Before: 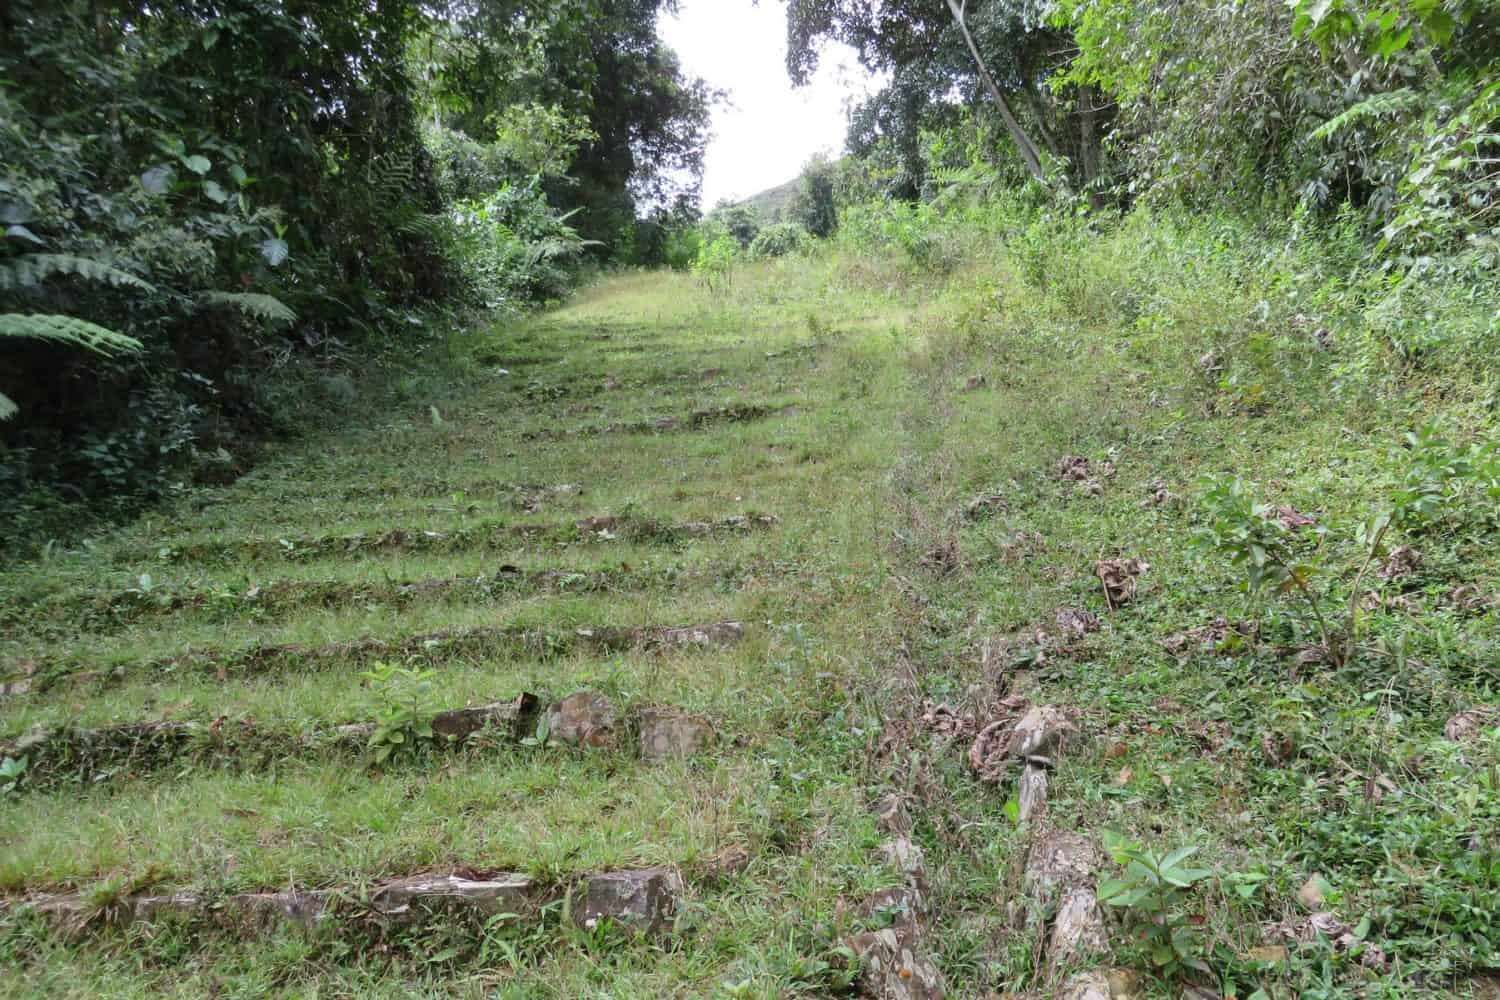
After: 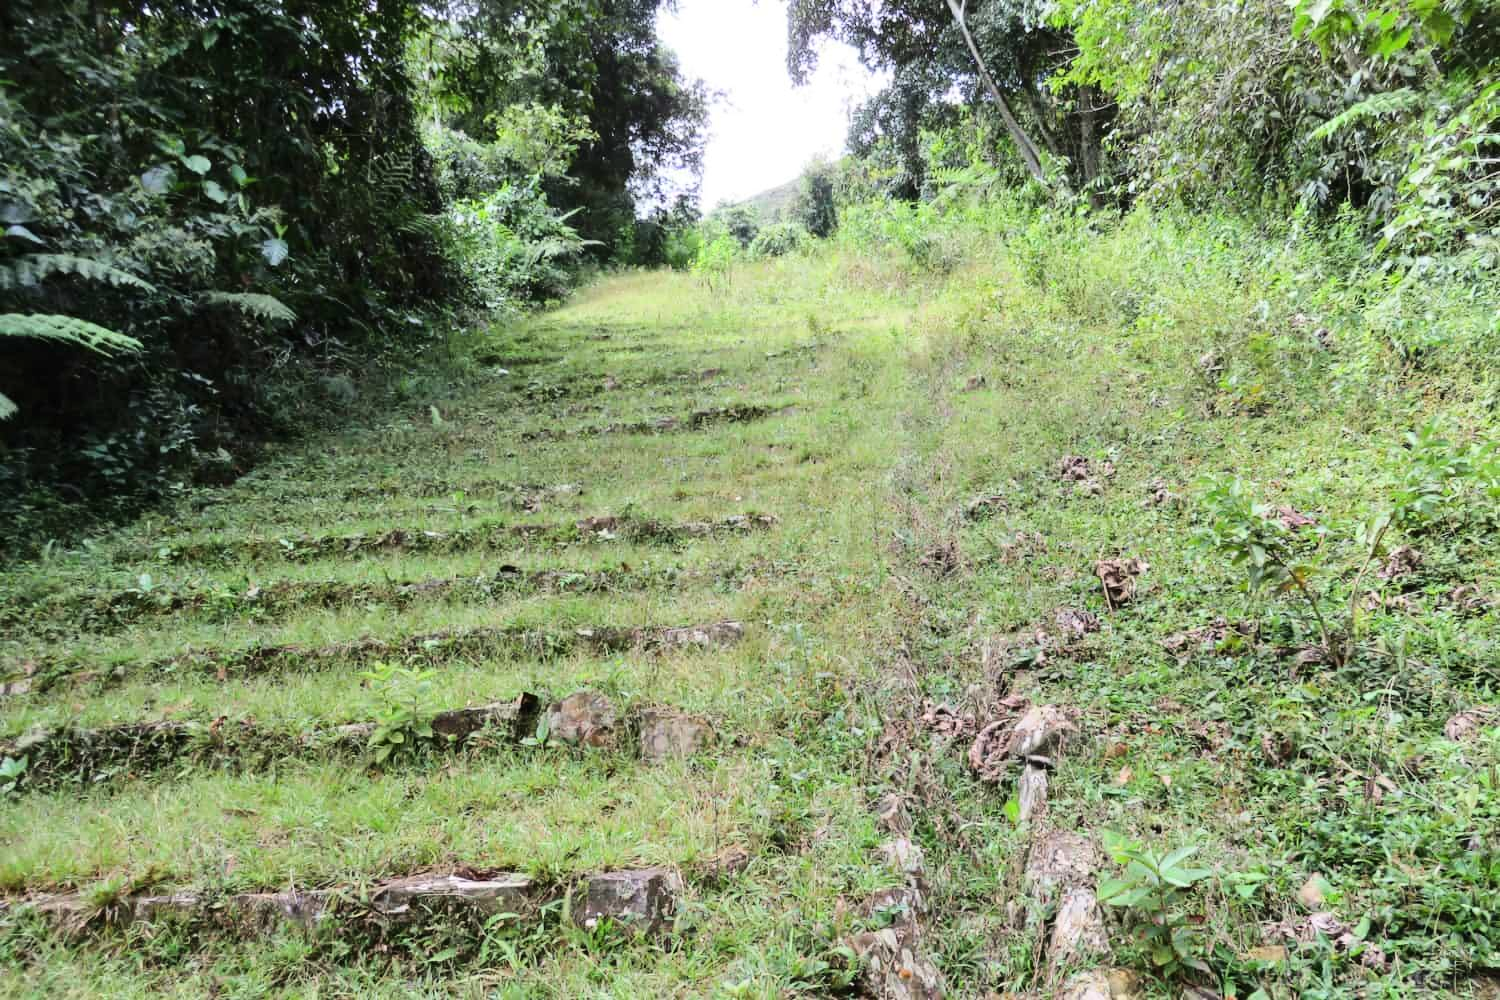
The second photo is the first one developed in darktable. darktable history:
base curve: curves: ch0 [(0, 0) (0.032, 0.025) (0.121, 0.166) (0.206, 0.329) (0.605, 0.79) (1, 1)]
haze removal: strength 0.032, distance 0.254, compatibility mode true, adaptive false
tone equalizer: edges refinement/feathering 500, mask exposure compensation -1.57 EV, preserve details no
